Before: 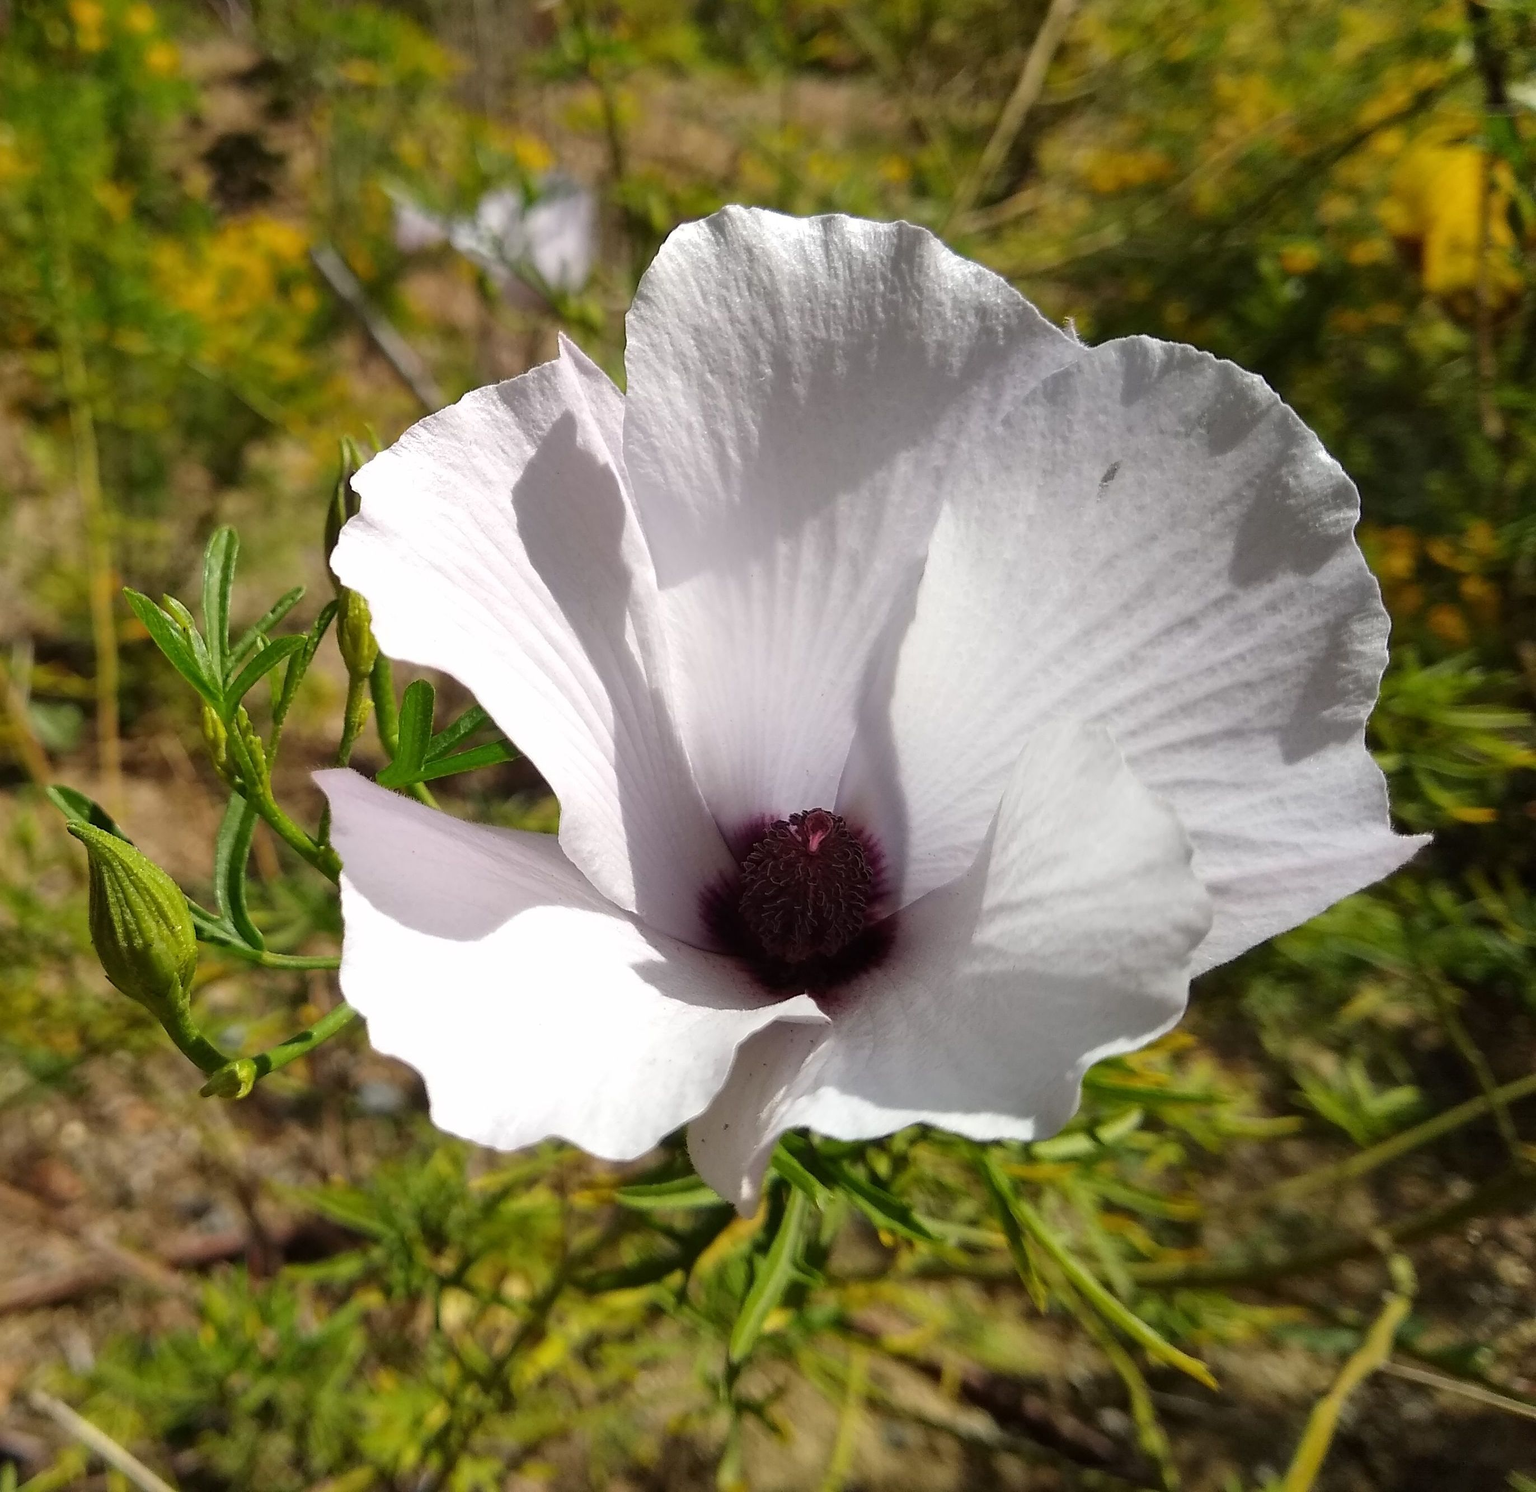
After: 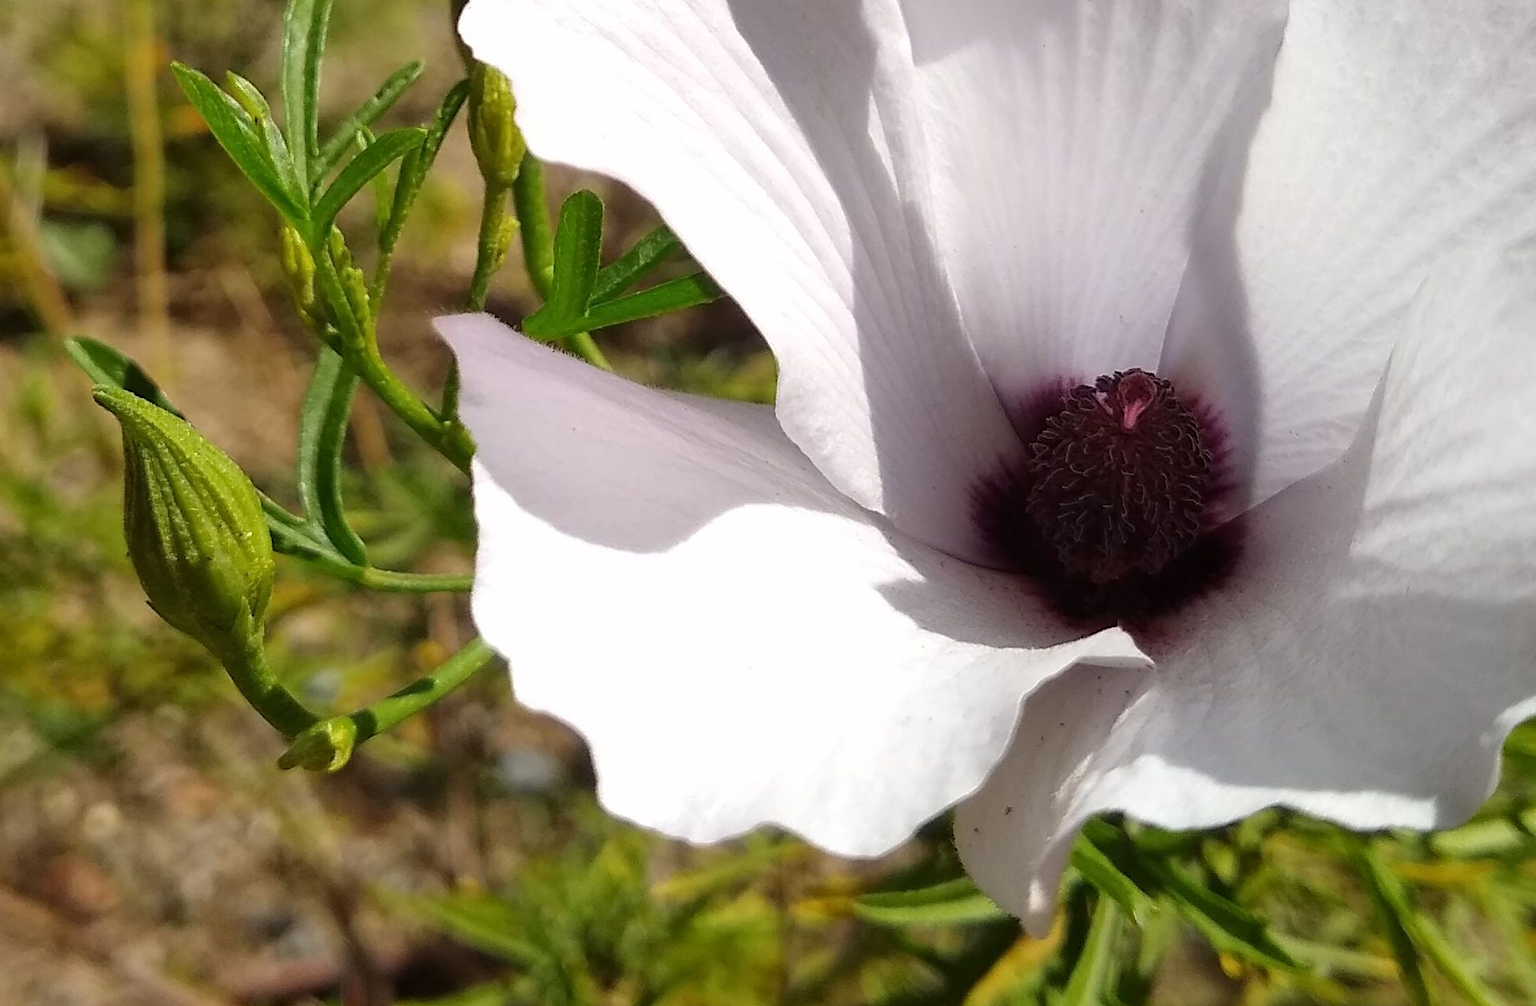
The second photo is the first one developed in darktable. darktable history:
crop: top 36.418%, right 27.963%, bottom 14.95%
